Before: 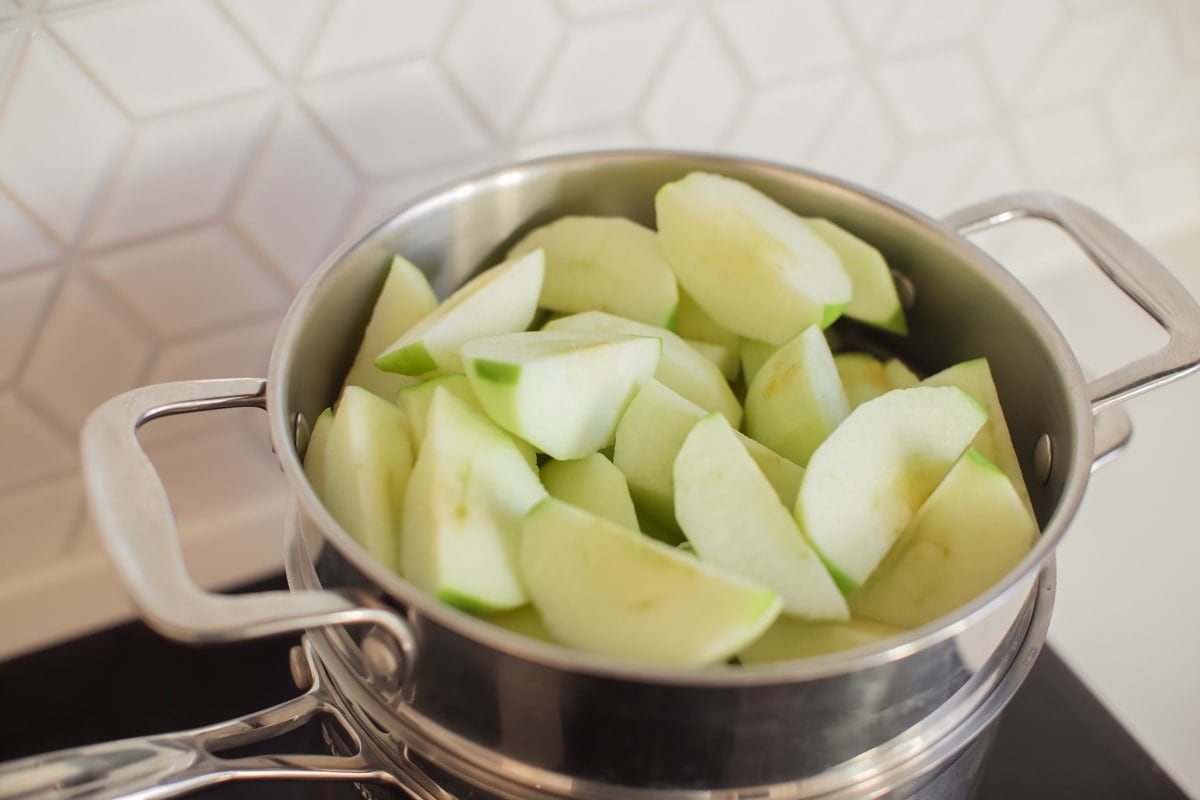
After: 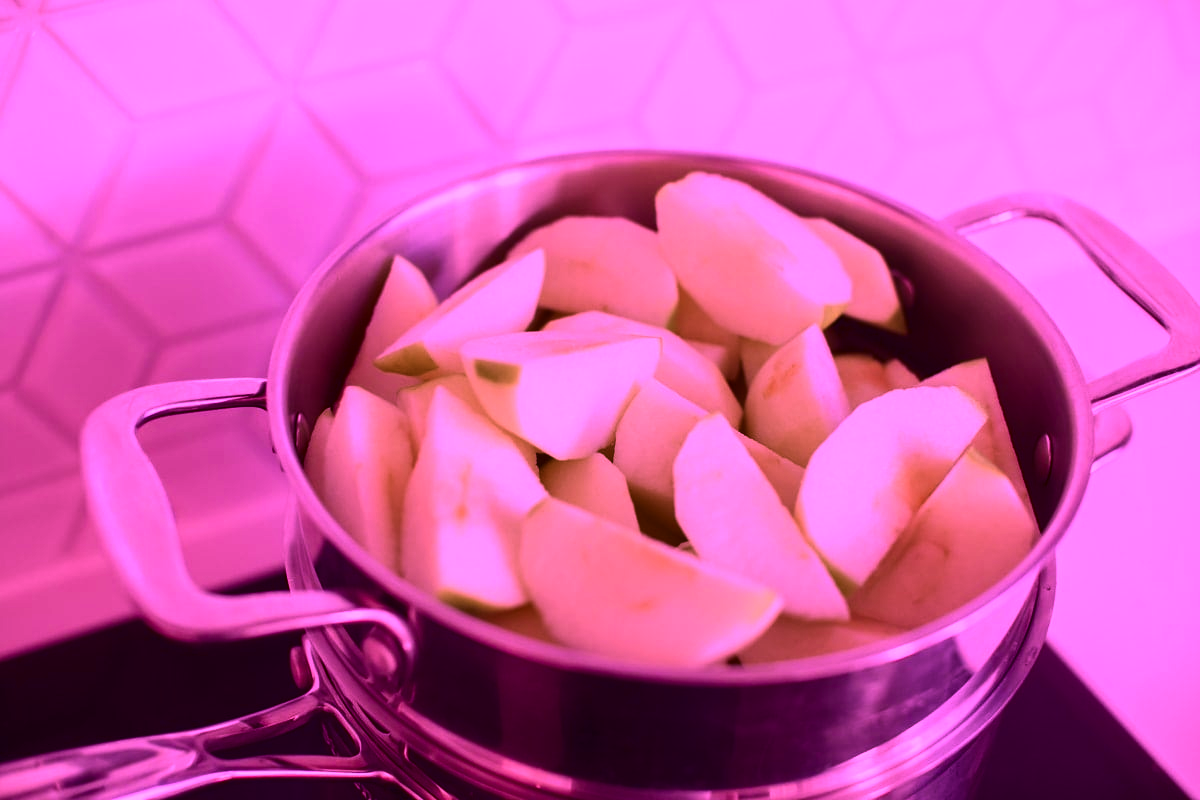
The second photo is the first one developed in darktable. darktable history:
color calibration: illuminant custom, x 0.261, y 0.52, temperature 7037.35 K
contrast brightness saturation: contrast 0.131, brightness -0.222, saturation 0.146
